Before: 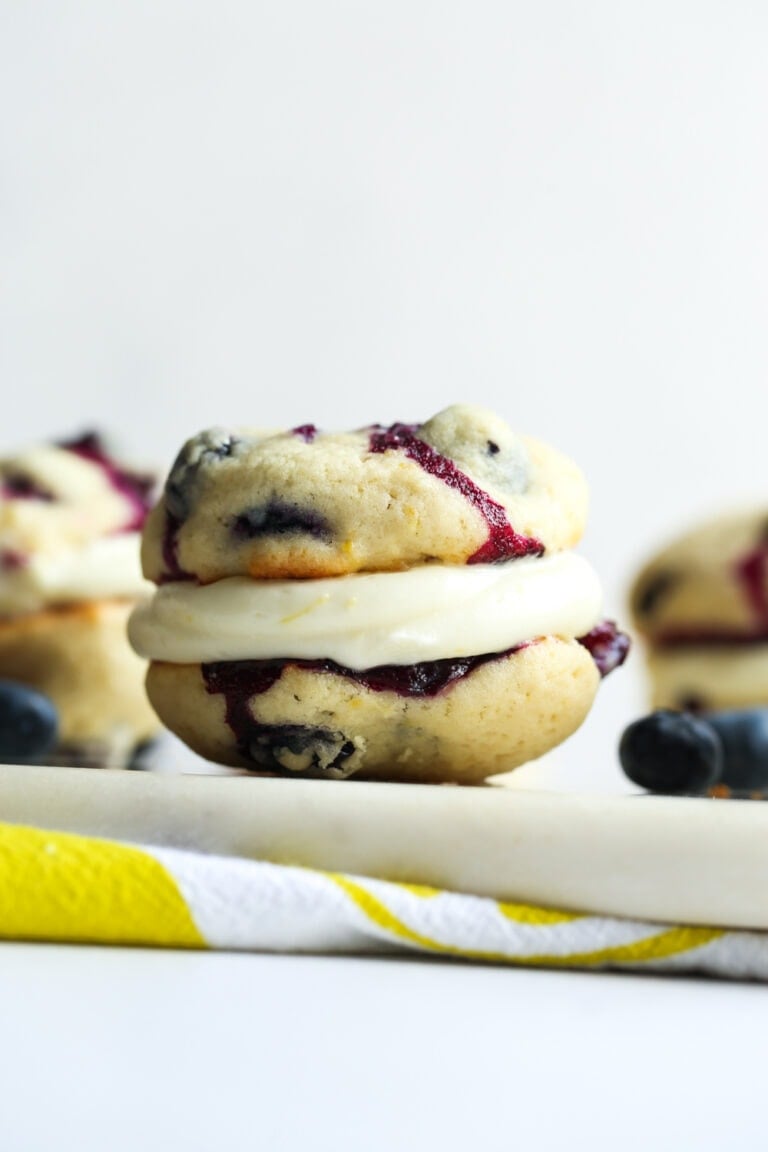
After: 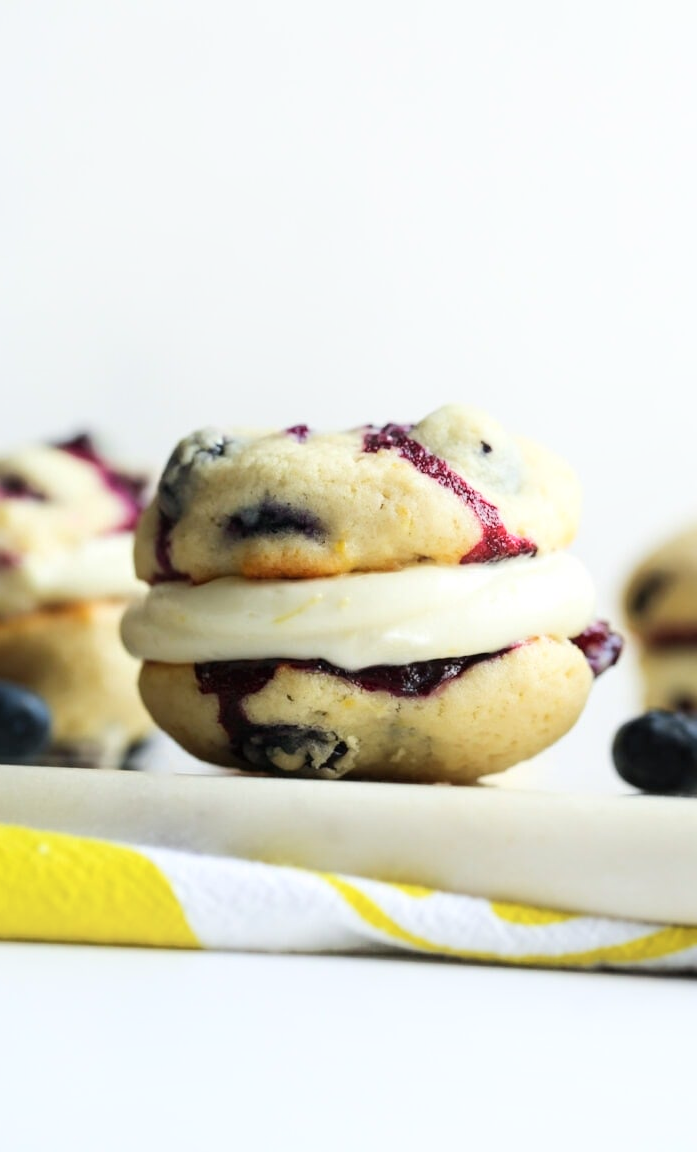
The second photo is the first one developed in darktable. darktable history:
shadows and highlights: shadows -22.7, highlights 45.96, highlights color adjustment 53.29%, soften with gaussian
crop and rotate: left 0.942%, right 8.254%
